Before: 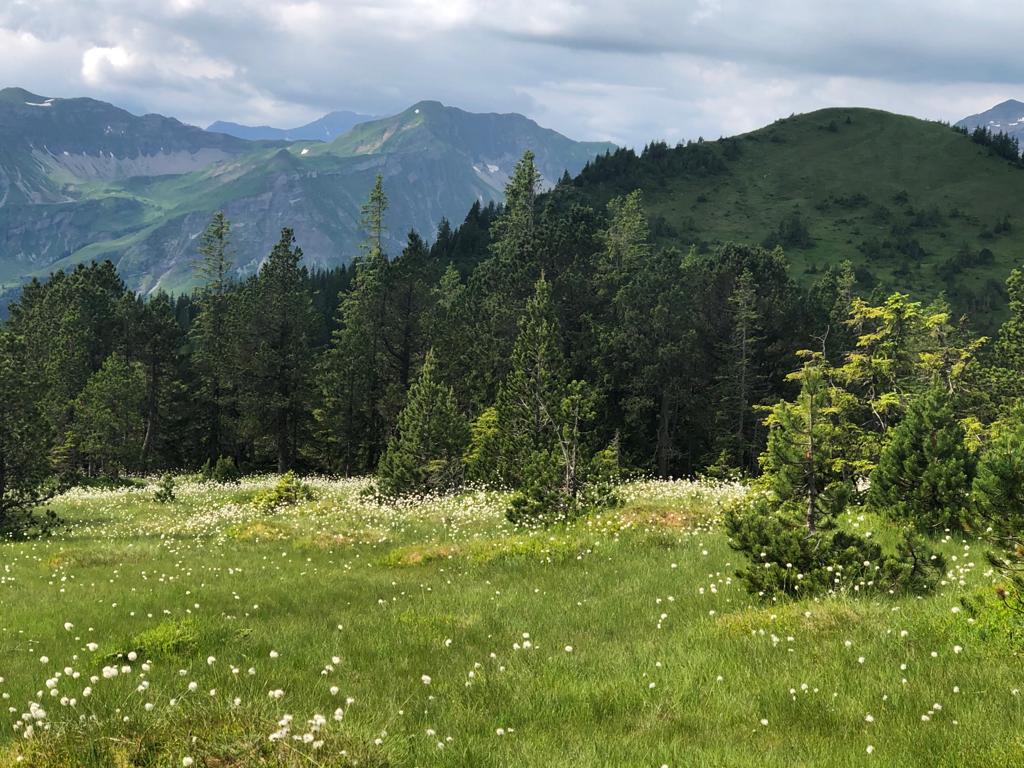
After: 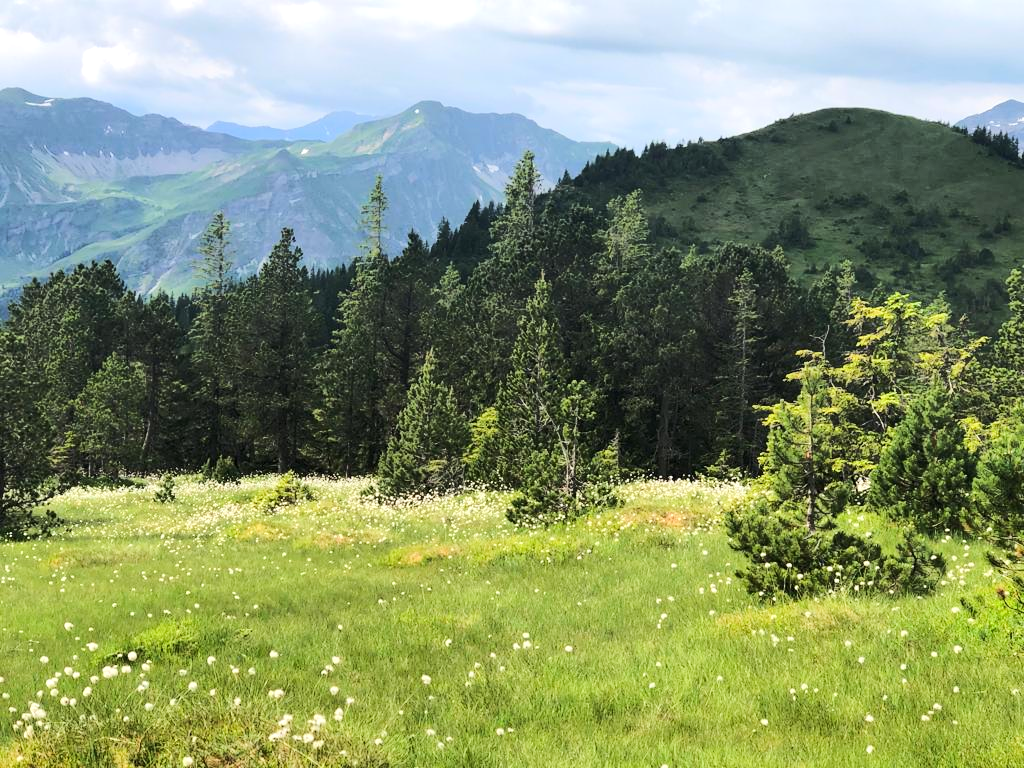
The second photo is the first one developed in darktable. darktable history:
exposure: exposure 0.3 EV, compensate highlight preservation false
rgb curve: curves: ch0 [(0, 0) (0.284, 0.292) (0.505, 0.644) (1, 1)]; ch1 [(0, 0) (0.284, 0.292) (0.505, 0.644) (1, 1)]; ch2 [(0, 0) (0.284, 0.292) (0.505, 0.644) (1, 1)], compensate middle gray true
